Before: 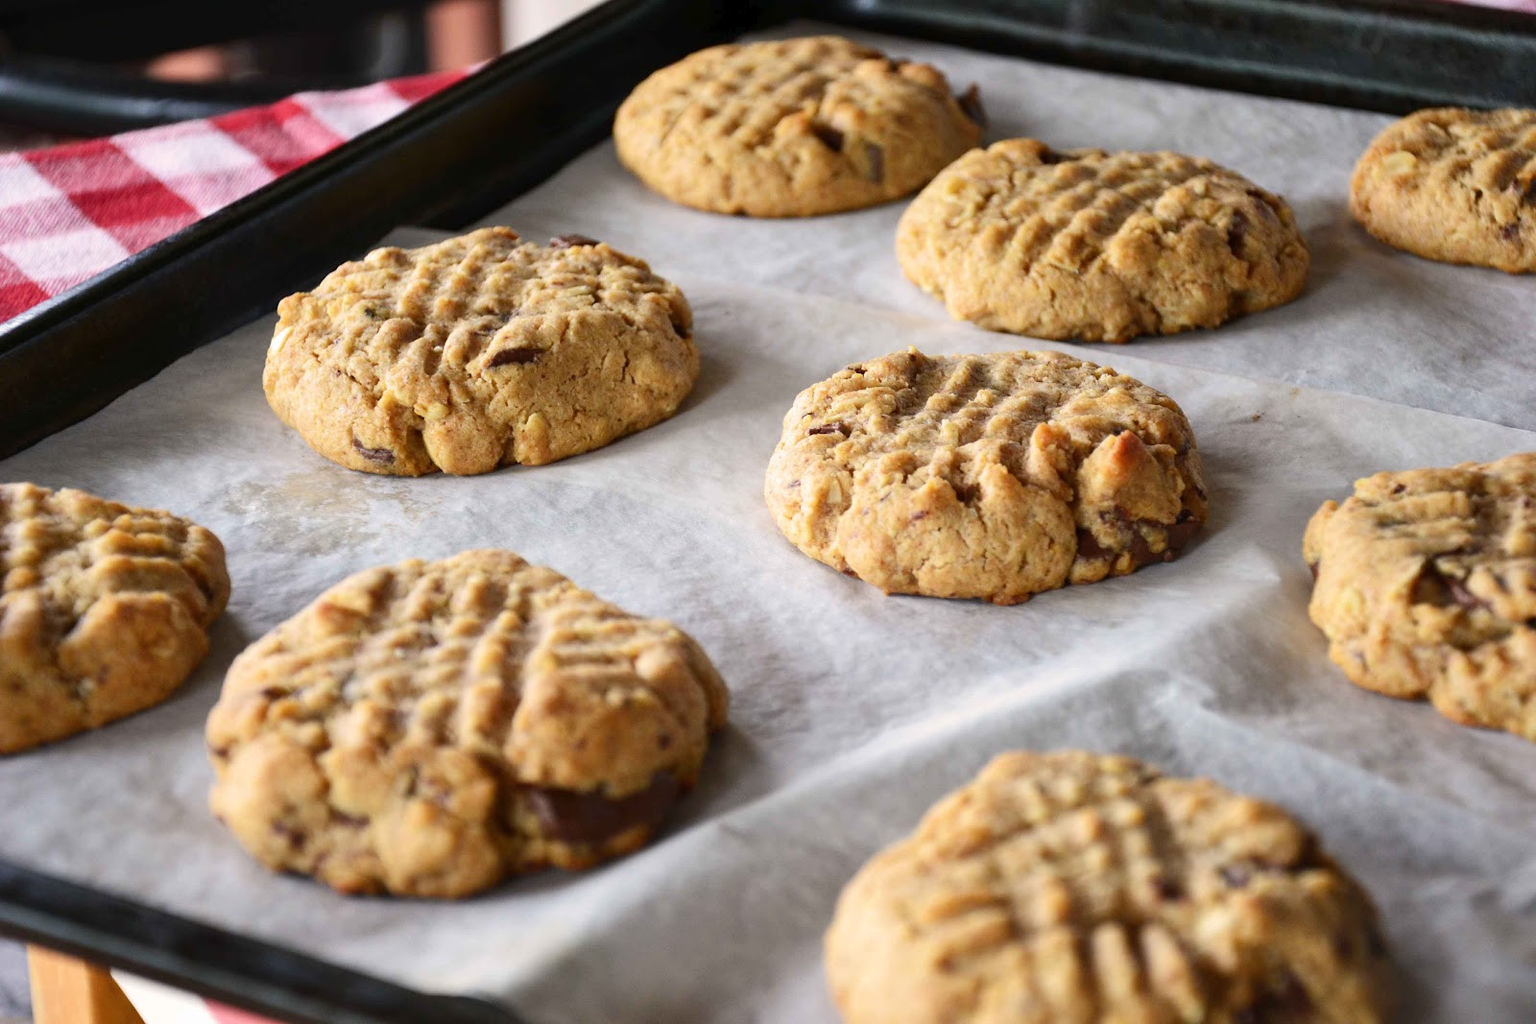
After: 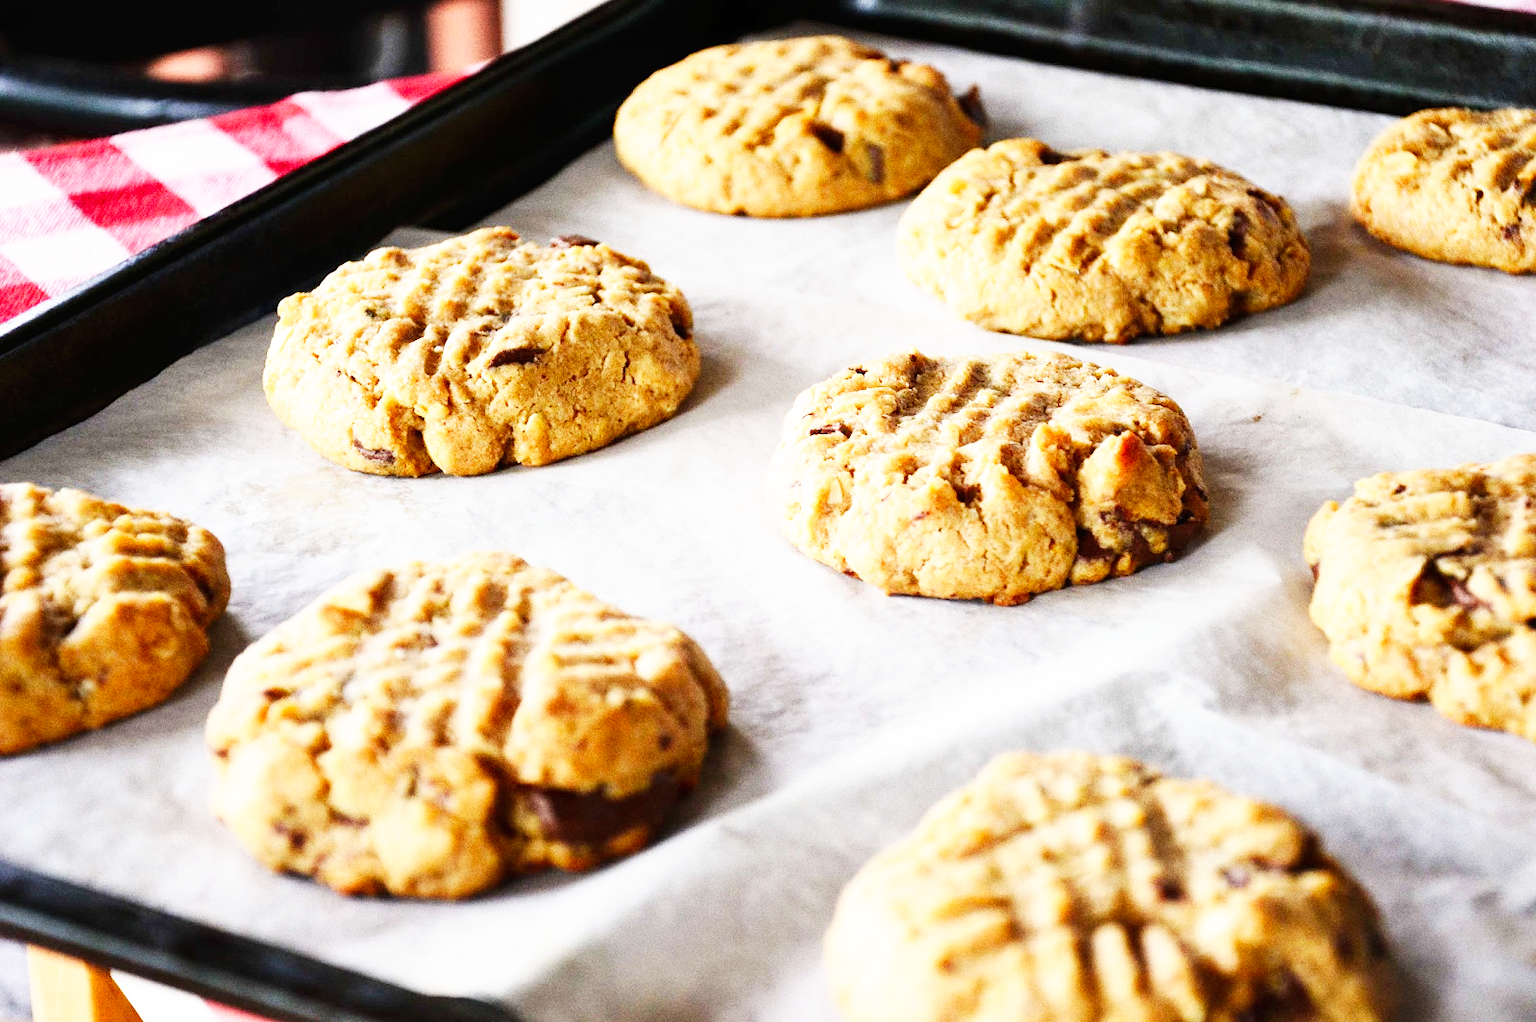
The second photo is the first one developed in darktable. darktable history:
base curve: curves: ch0 [(0, 0) (0.007, 0.004) (0.027, 0.03) (0.046, 0.07) (0.207, 0.54) (0.442, 0.872) (0.673, 0.972) (1, 1)], preserve colors none
grain: coarseness 8.68 ISO, strength 31.94%
crop: top 0.05%, bottom 0.098%
